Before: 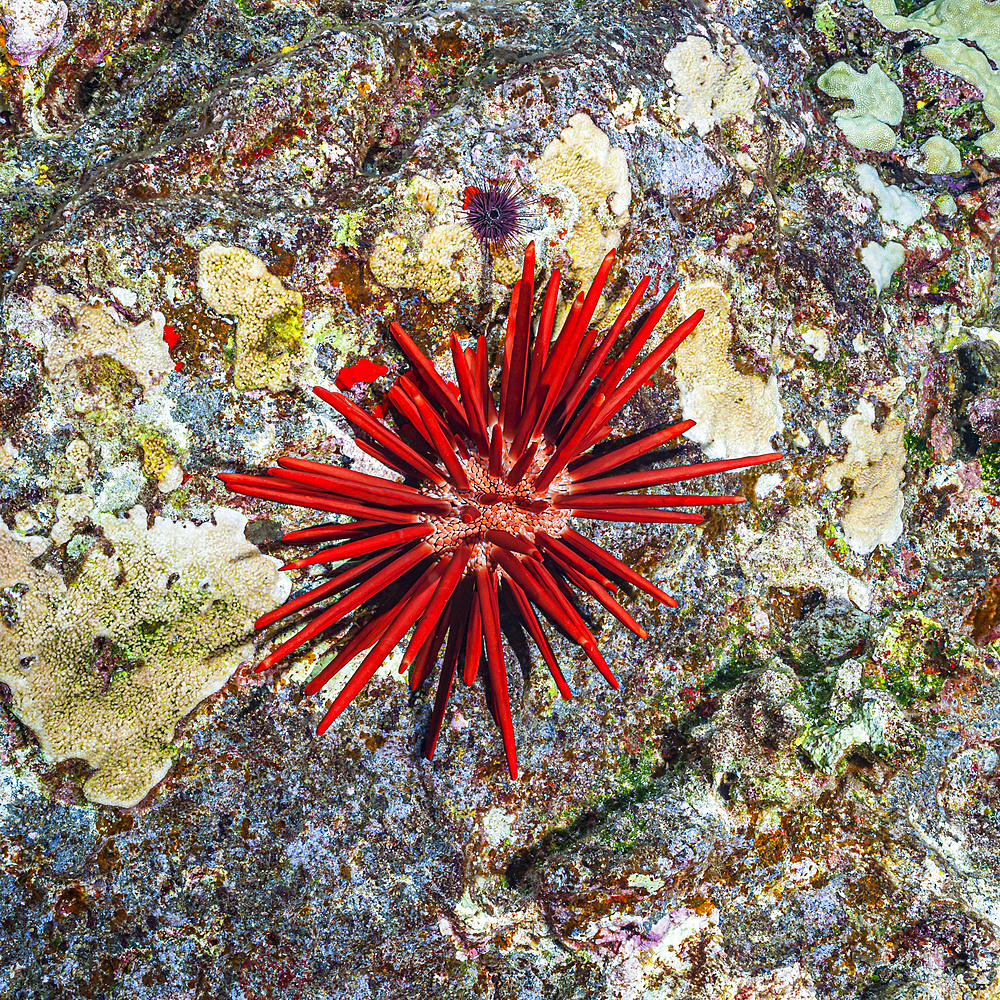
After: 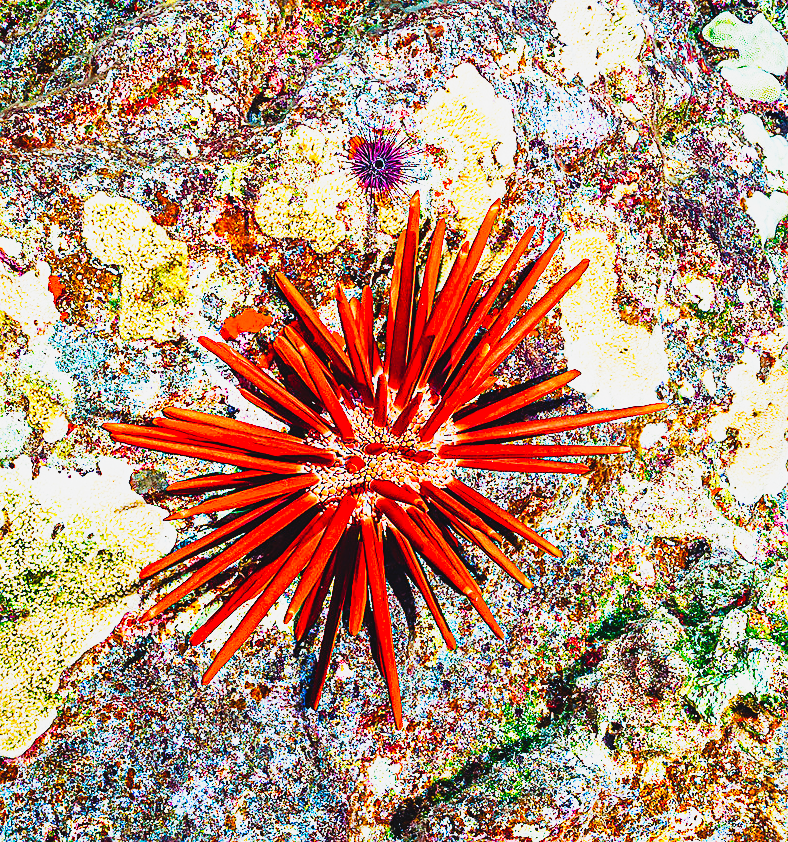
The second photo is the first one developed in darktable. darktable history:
crop: left 11.562%, top 5.085%, right 9.581%, bottom 10.631%
base curve: curves: ch0 [(0, 0) (0.007, 0.004) (0.027, 0.03) (0.046, 0.07) (0.207, 0.54) (0.442, 0.872) (0.673, 0.972) (1, 1)], preserve colors none
tone curve: curves: ch0 [(0, 0.045) (0.155, 0.169) (0.46, 0.466) (0.751, 0.788) (1, 0.961)]; ch1 [(0, 0) (0.43, 0.408) (0.472, 0.469) (0.505, 0.503) (0.553, 0.555) (0.592, 0.581) (1, 1)]; ch2 [(0, 0) (0.505, 0.495) (0.579, 0.569) (1, 1)], preserve colors none
color balance rgb: perceptual saturation grading › global saturation 26.821%, perceptual saturation grading › highlights -28.983%, perceptual saturation grading › mid-tones 15.941%, perceptual saturation grading › shadows 33.452%
sharpen: radius 1.845, amount 0.407, threshold 1.401
